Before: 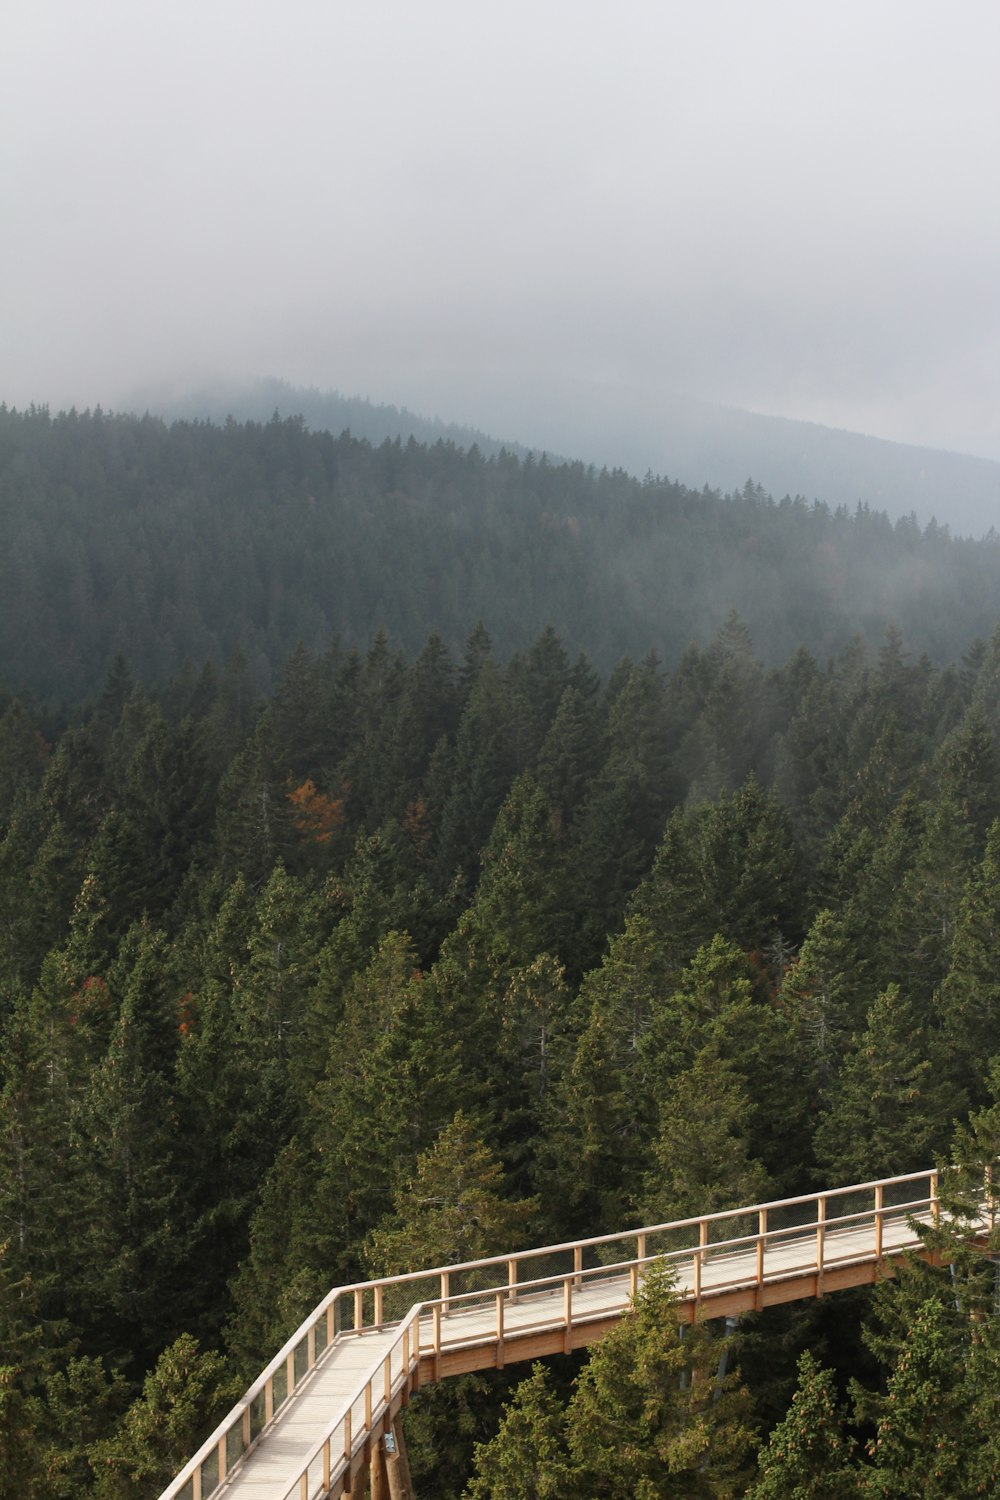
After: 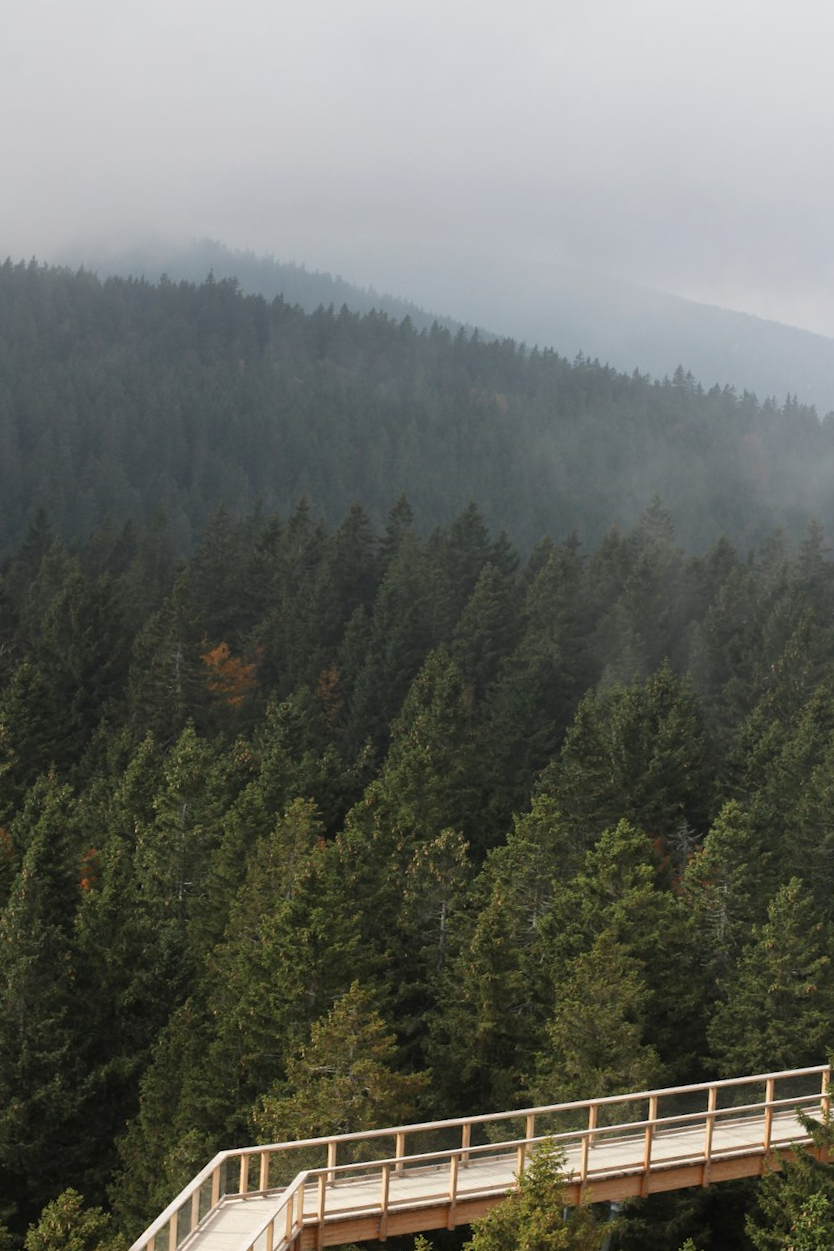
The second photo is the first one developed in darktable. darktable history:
crop and rotate: angle -3.11°, left 5.153%, top 5.187%, right 4.727%, bottom 4.688%
